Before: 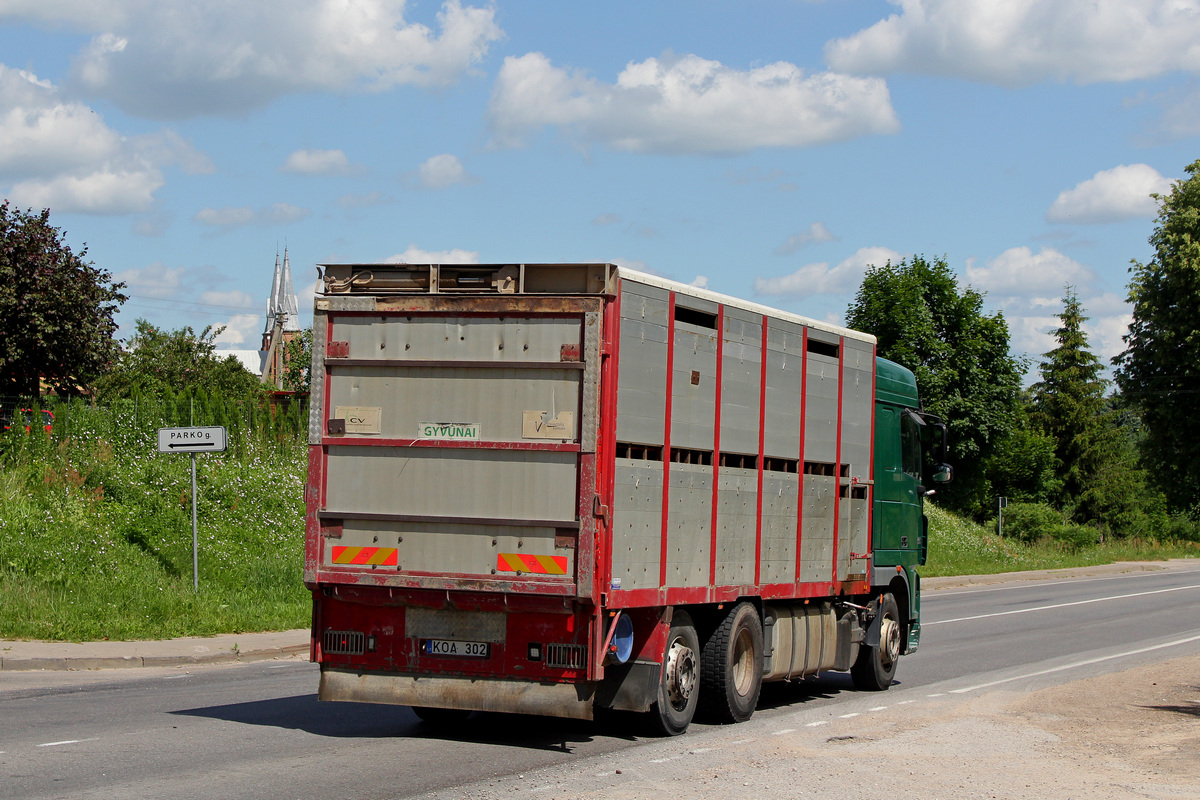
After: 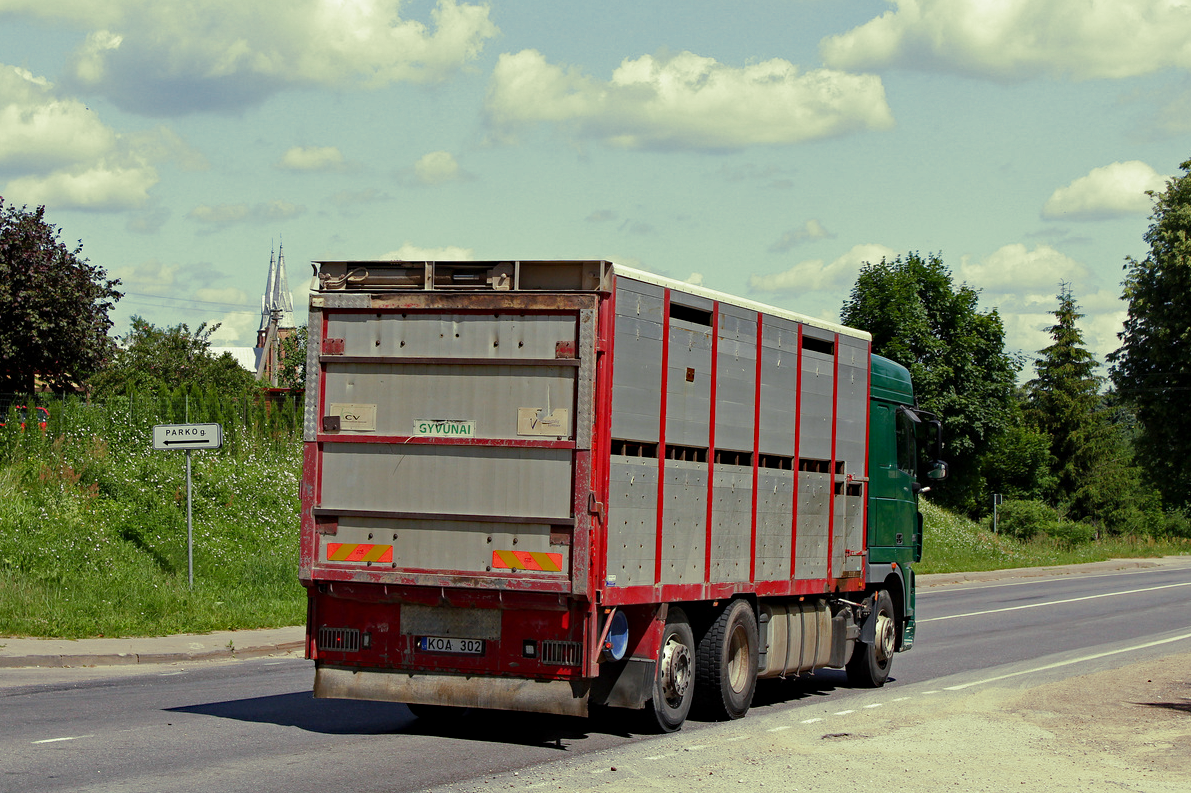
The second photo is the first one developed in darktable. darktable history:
split-toning: shadows › hue 290.82°, shadows › saturation 0.34, highlights › saturation 0.38, balance 0, compress 50%
white balance: red 0.98, blue 1.034
crop: left 0.434%, top 0.485%, right 0.244%, bottom 0.386%
tone equalizer: on, module defaults
haze removal: compatibility mode true, adaptive false
